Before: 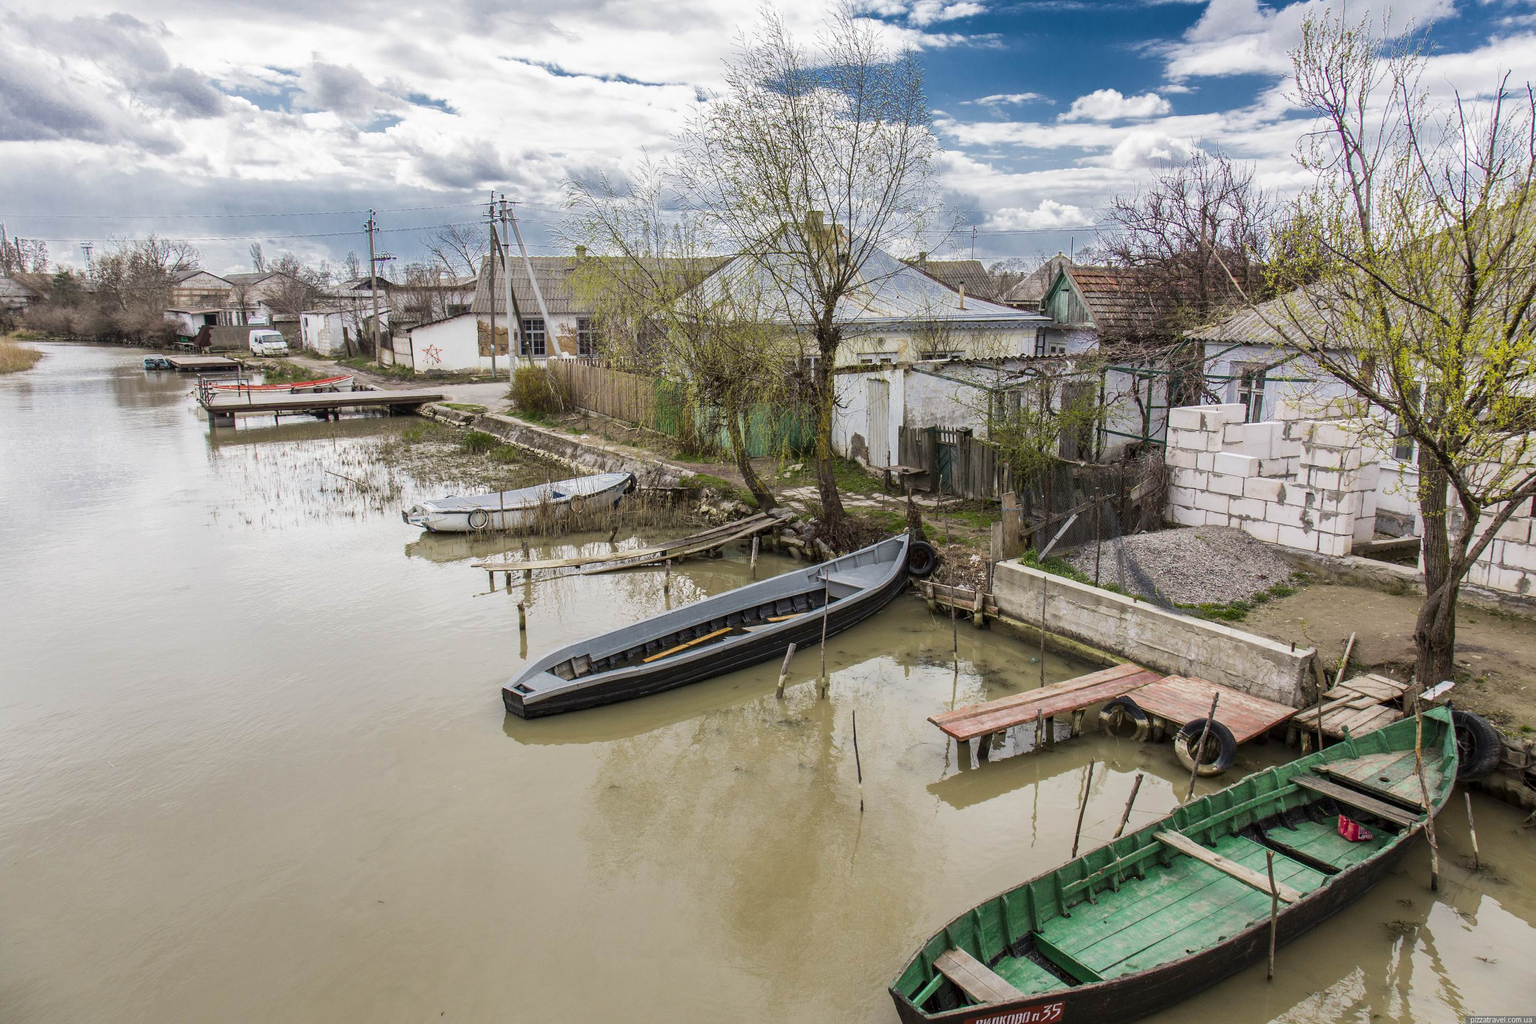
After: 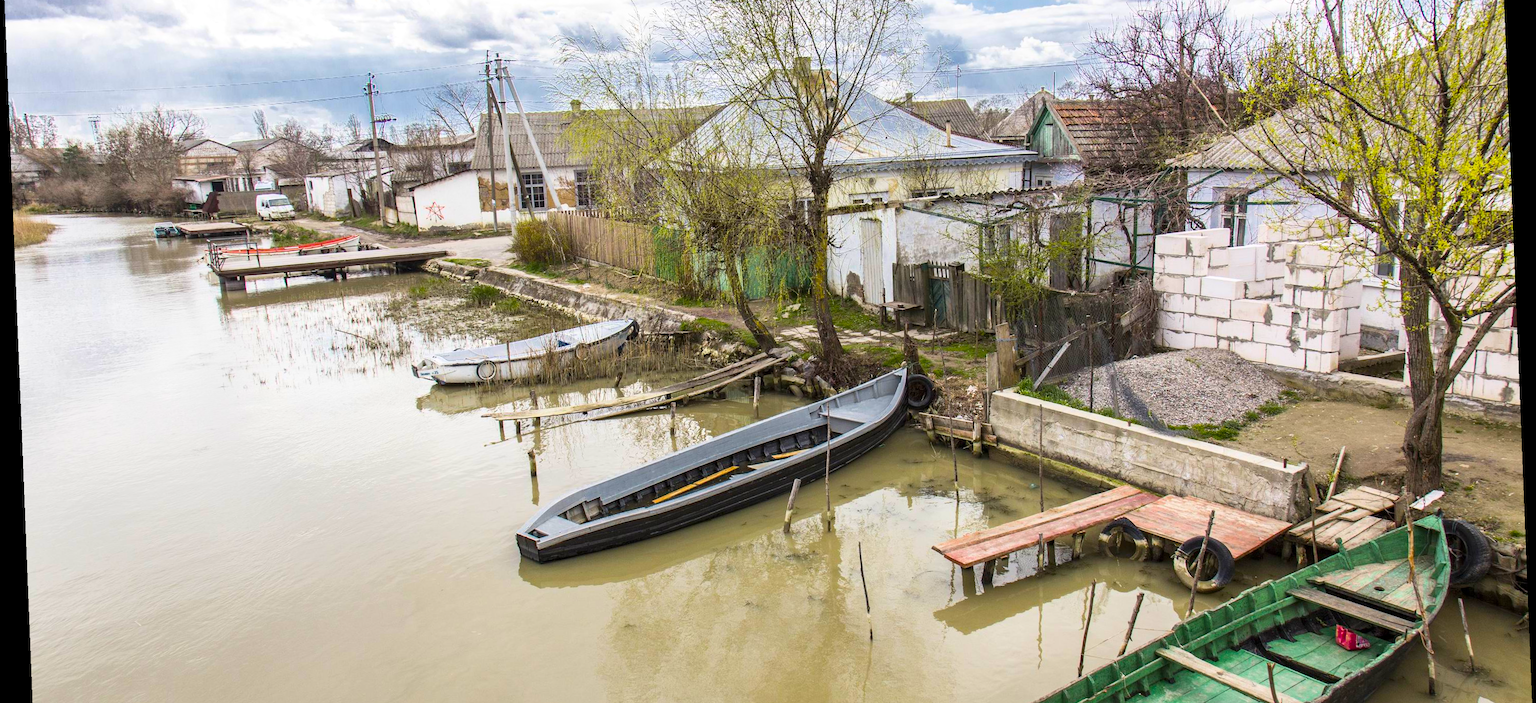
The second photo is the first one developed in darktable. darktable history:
rotate and perspective: rotation -2.29°, automatic cropping off
color balance rgb: perceptual saturation grading › global saturation 20%, global vibrance 20%
exposure: exposure 0.127 EV, compensate highlight preservation false
base curve: curves: ch0 [(0, 0) (0.666, 0.806) (1, 1)]
crop: top 16.727%, bottom 16.727%
